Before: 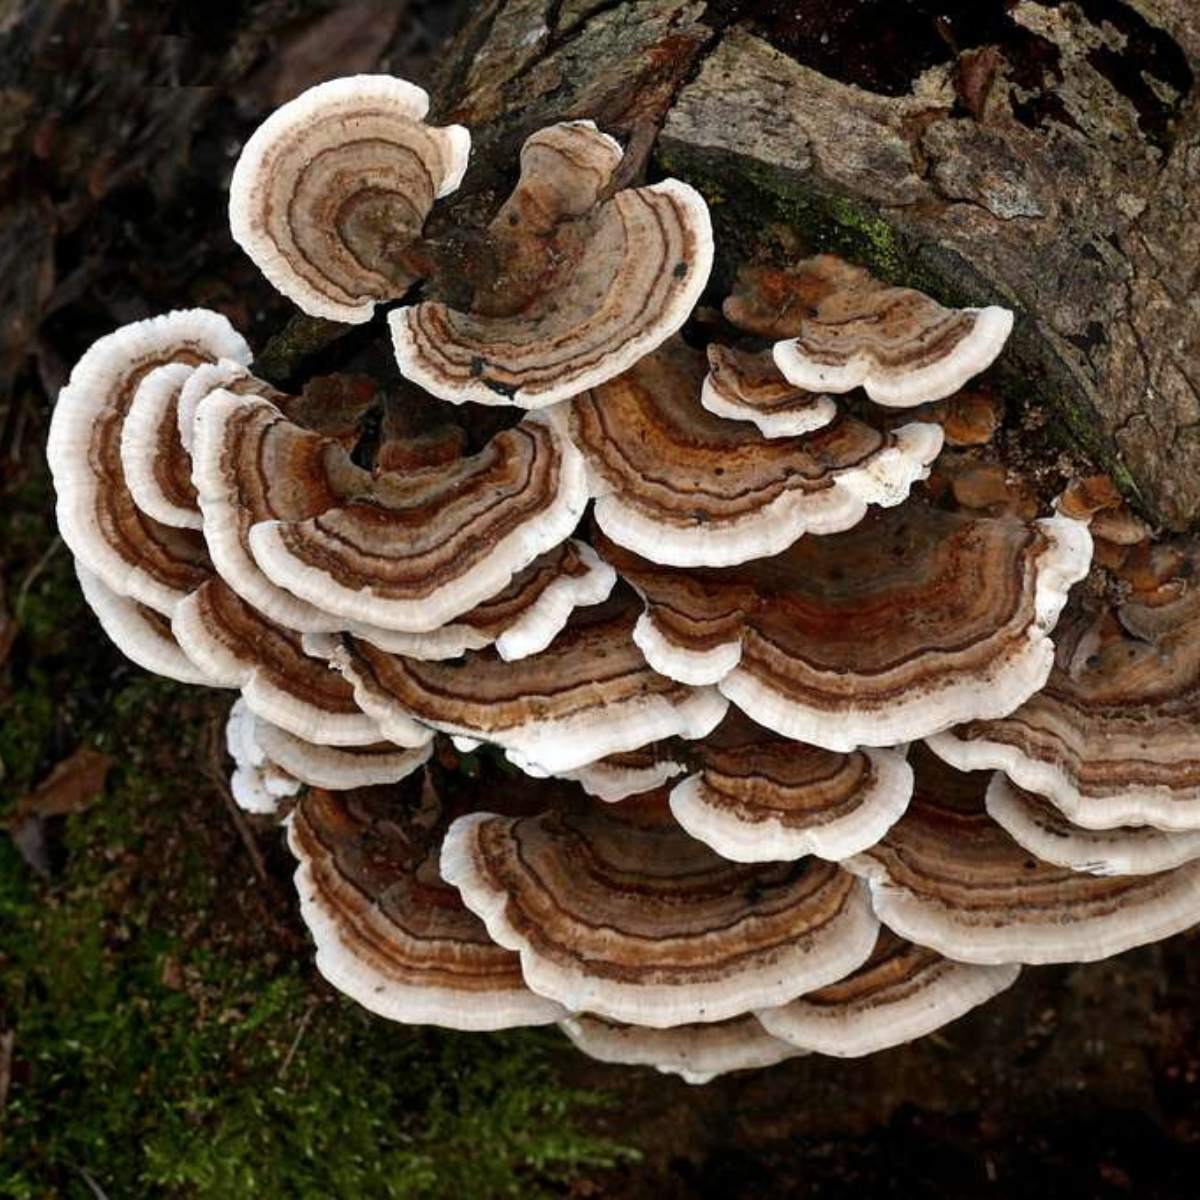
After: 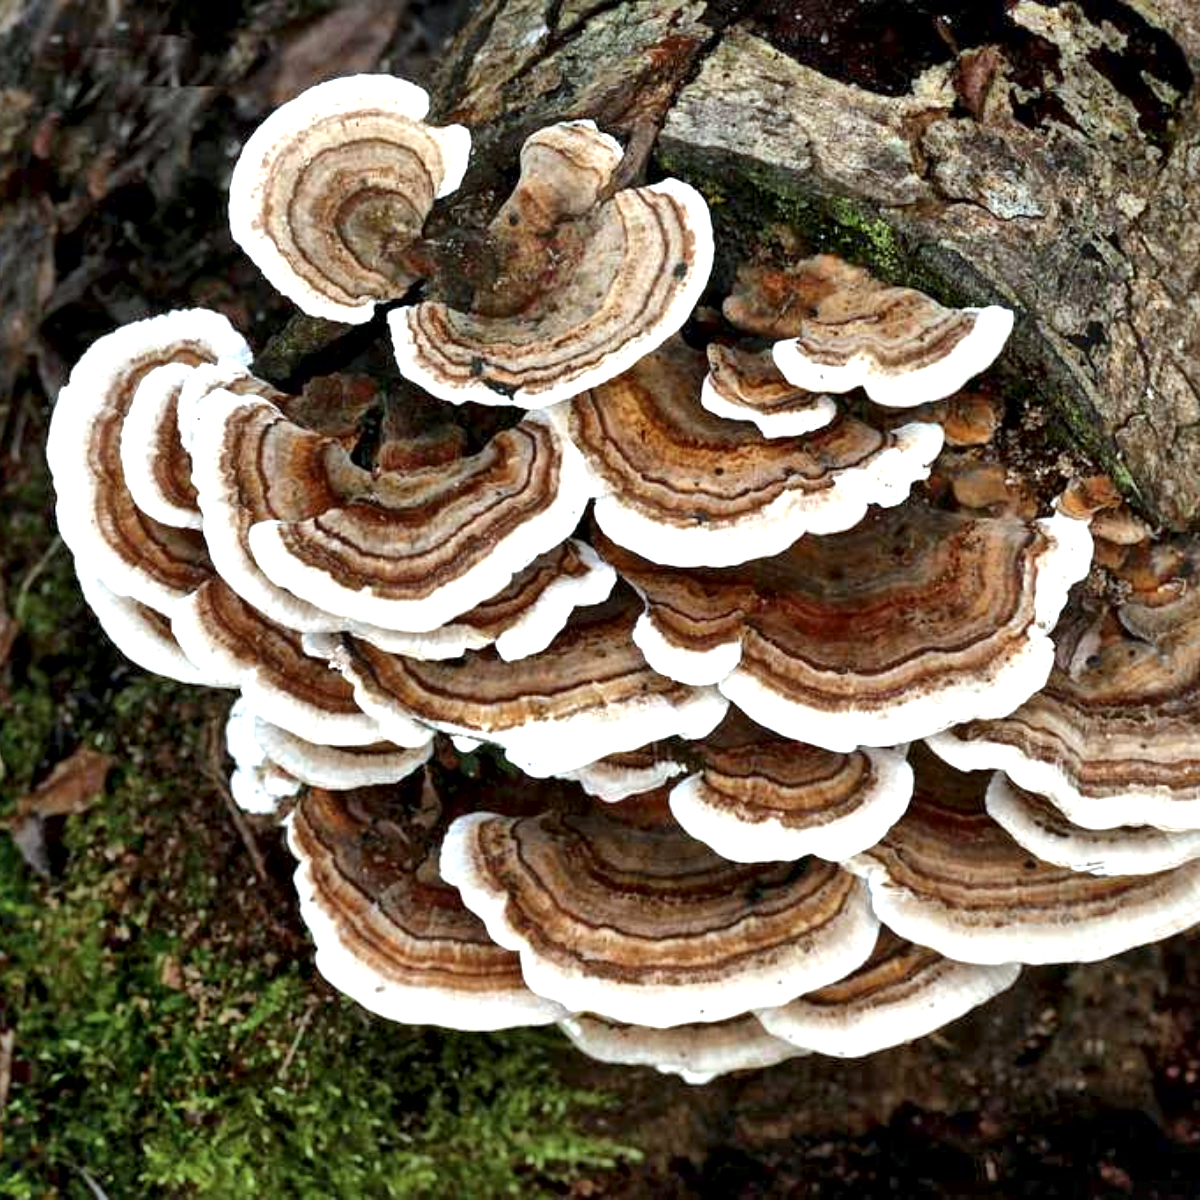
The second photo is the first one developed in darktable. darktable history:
exposure: black level correction 0, exposure 1.1 EV, compensate exposure bias true, compensate highlight preservation false
local contrast: mode bilateral grid, contrast 20, coarseness 50, detail 171%, midtone range 0.2
shadows and highlights: radius 118.69, shadows 42.21, highlights -61.56, soften with gaussian
white balance: red 0.925, blue 1.046
